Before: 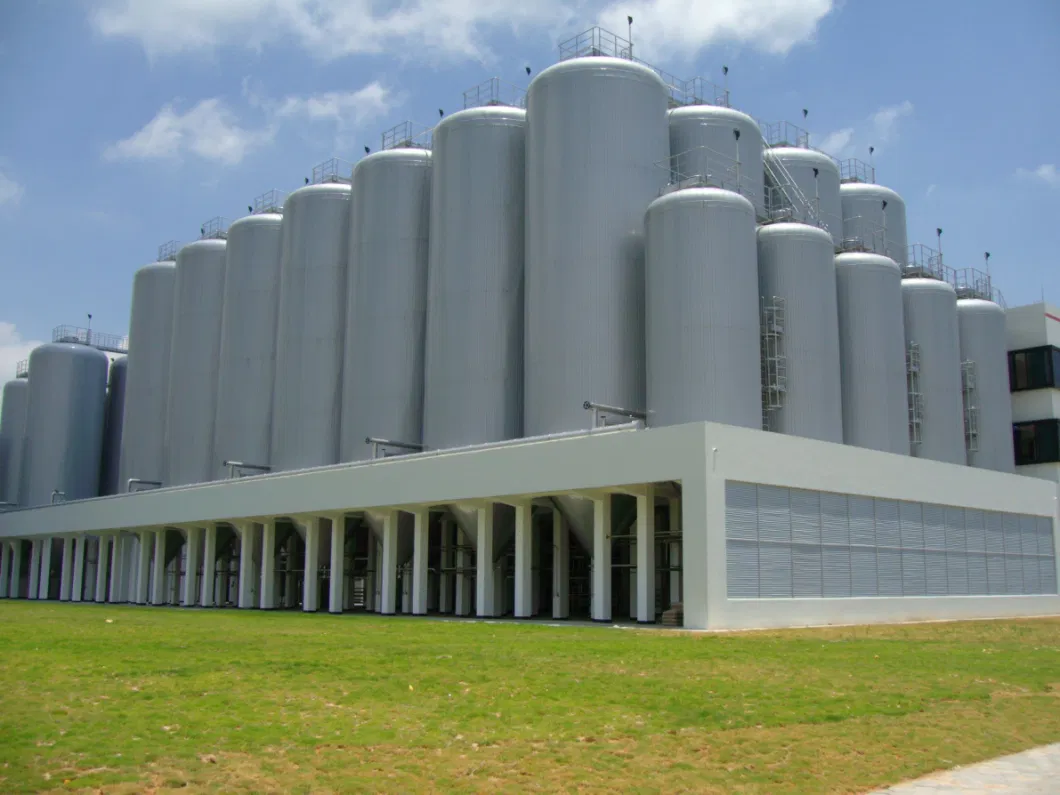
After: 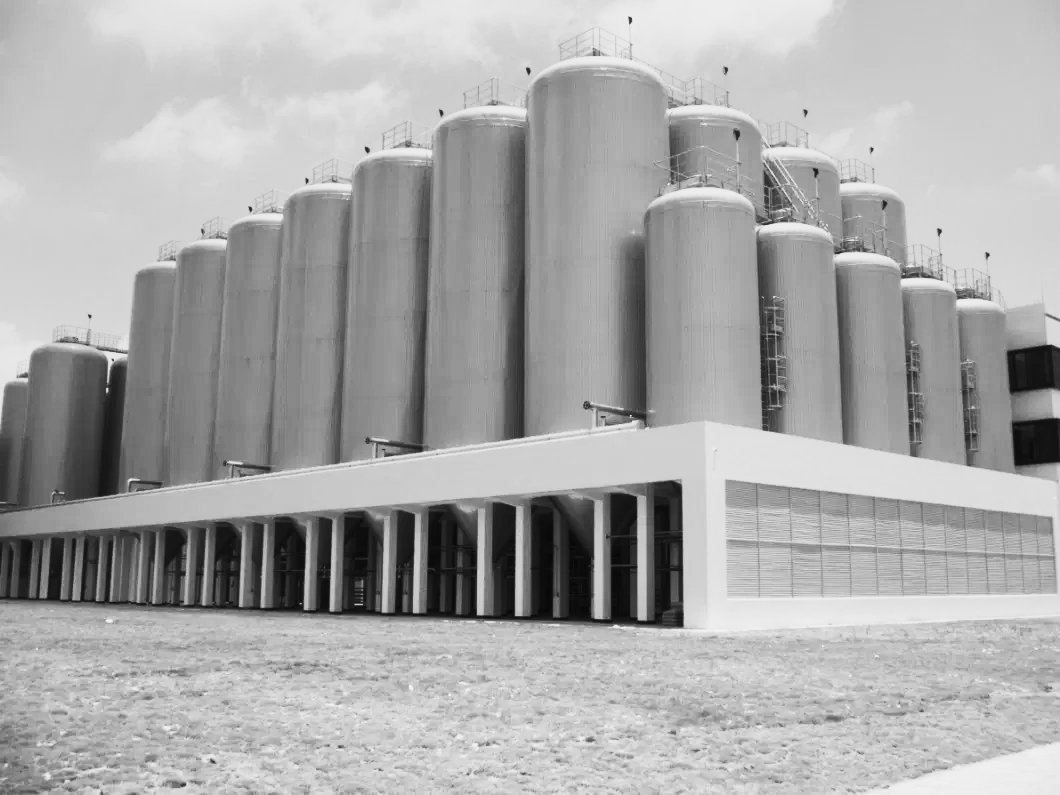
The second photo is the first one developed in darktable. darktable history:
contrast brightness saturation: contrast 0.62, brightness 0.34, saturation 0.14
monochrome: a -71.75, b 75.82
